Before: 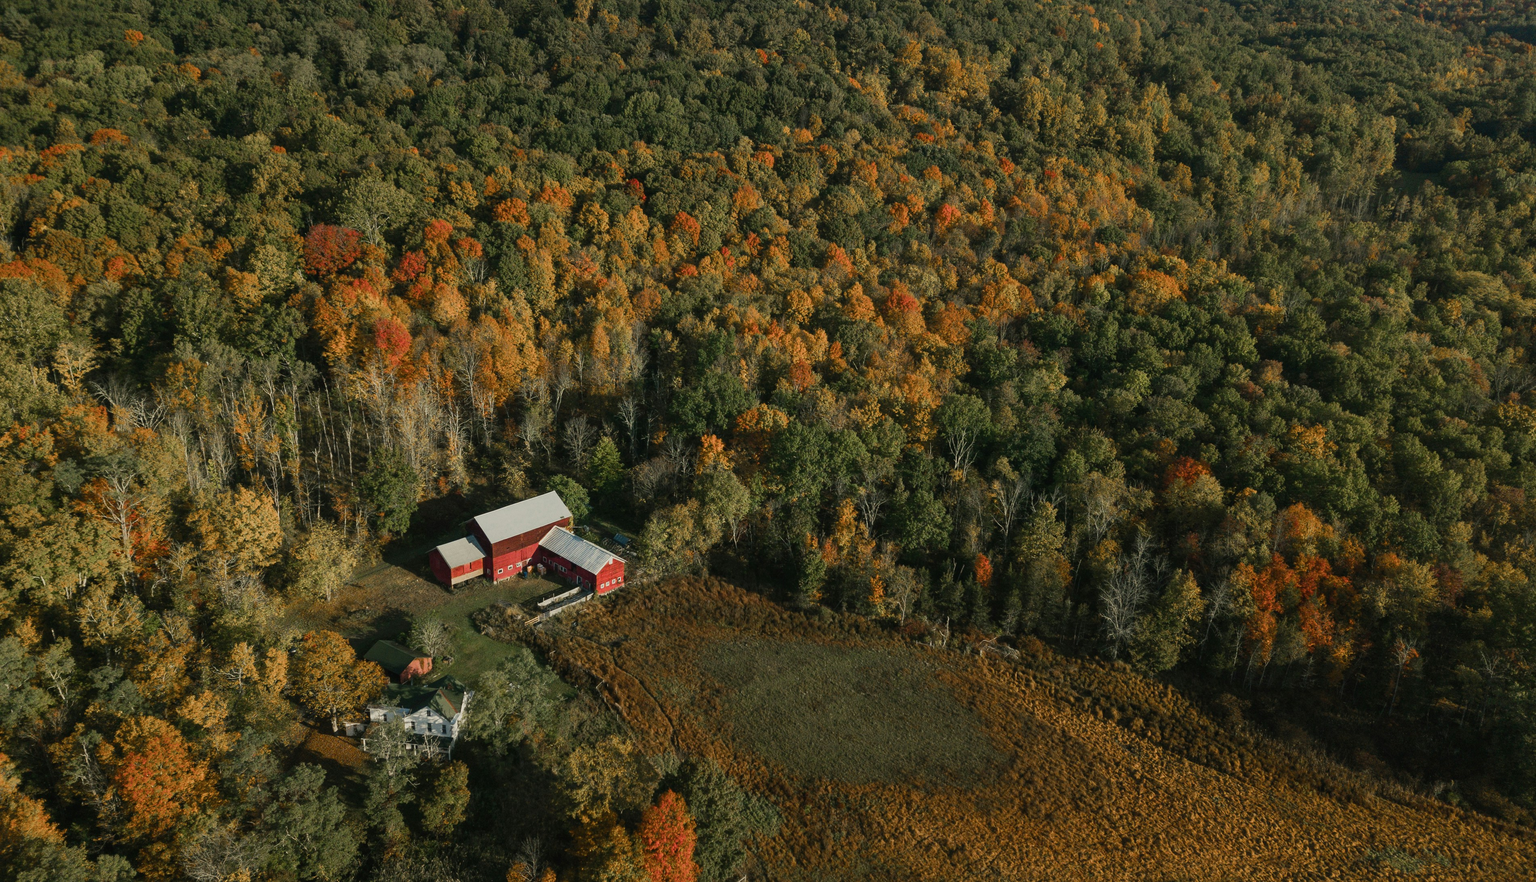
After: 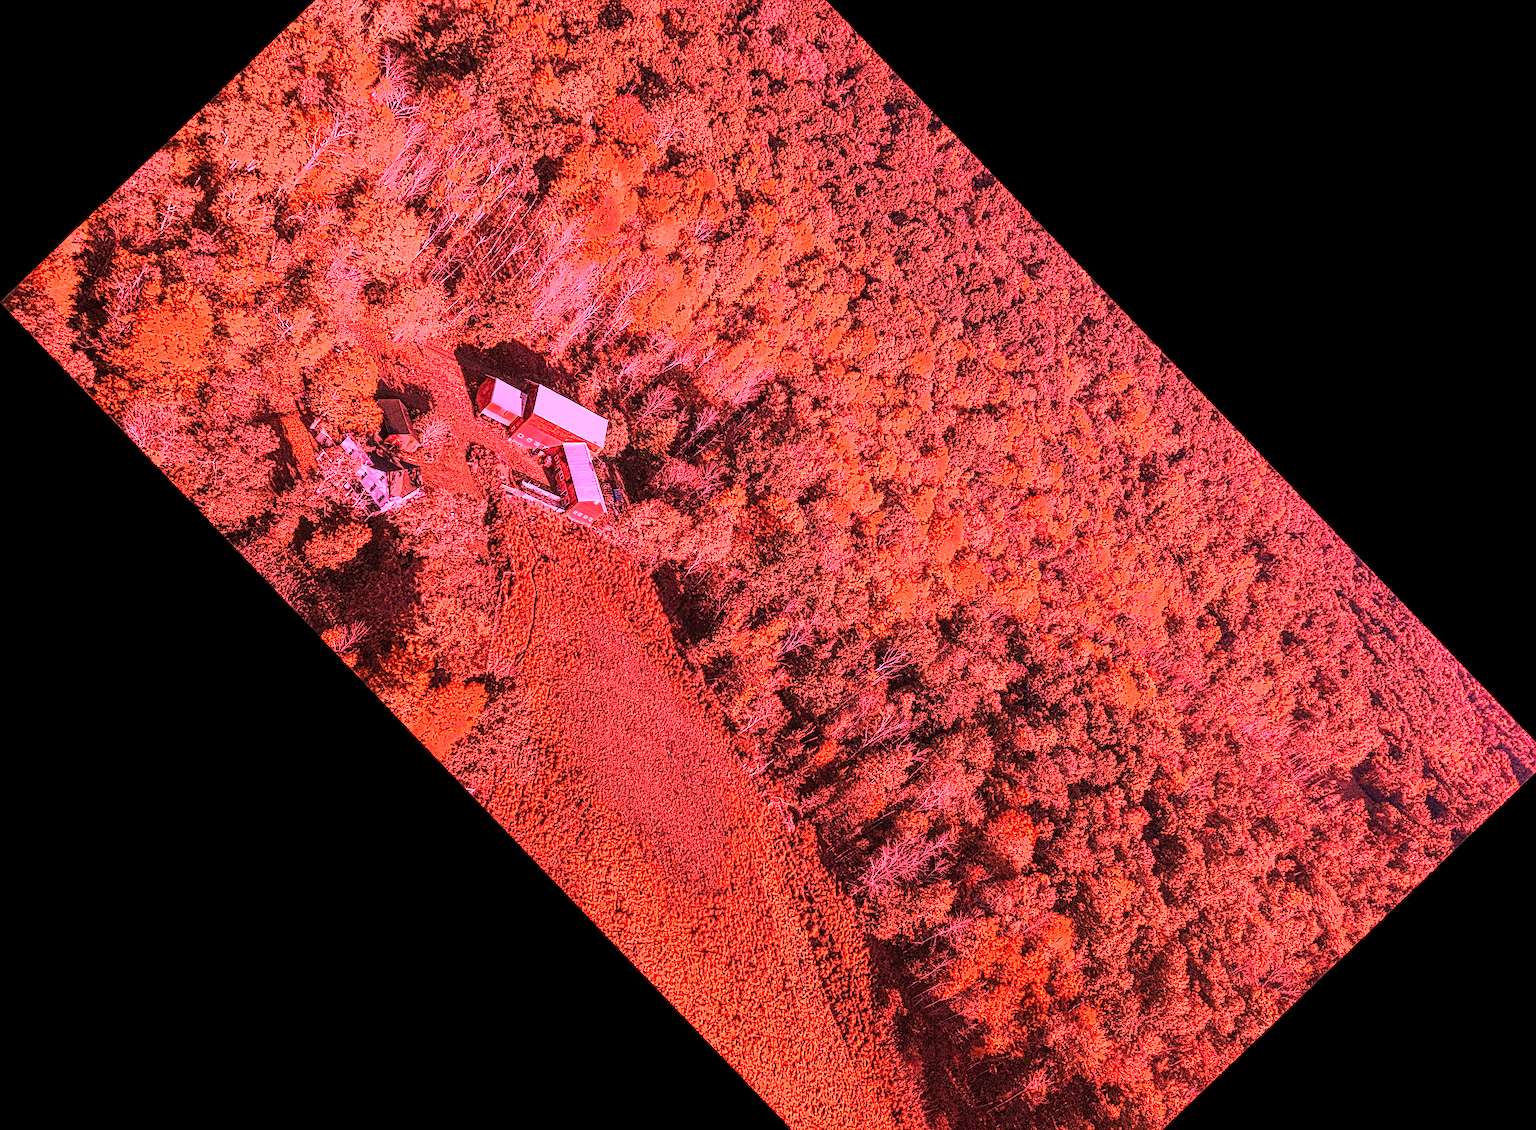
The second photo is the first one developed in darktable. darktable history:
crop and rotate: angle -46.26°, top 16.234%, right 0.912%, bottom 11.704%
white balance: red 4.26, blue 1.802
local contrast: mode bilateral grid, contrast 20, coarseness 3, detail 300%, midtone range 0.2
